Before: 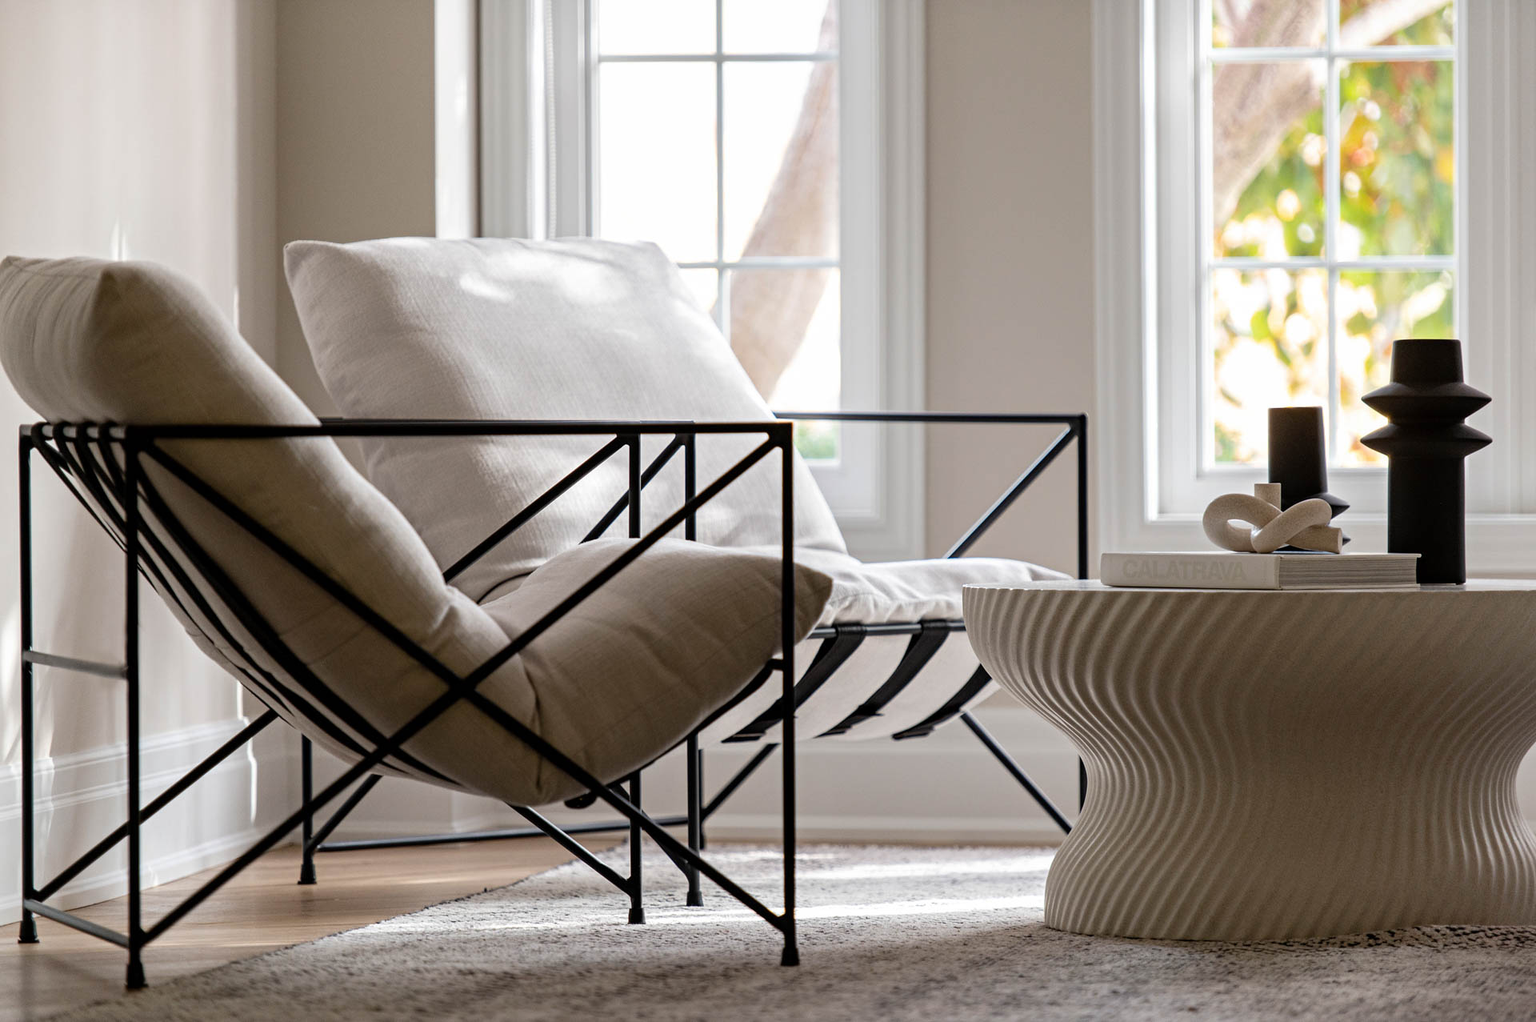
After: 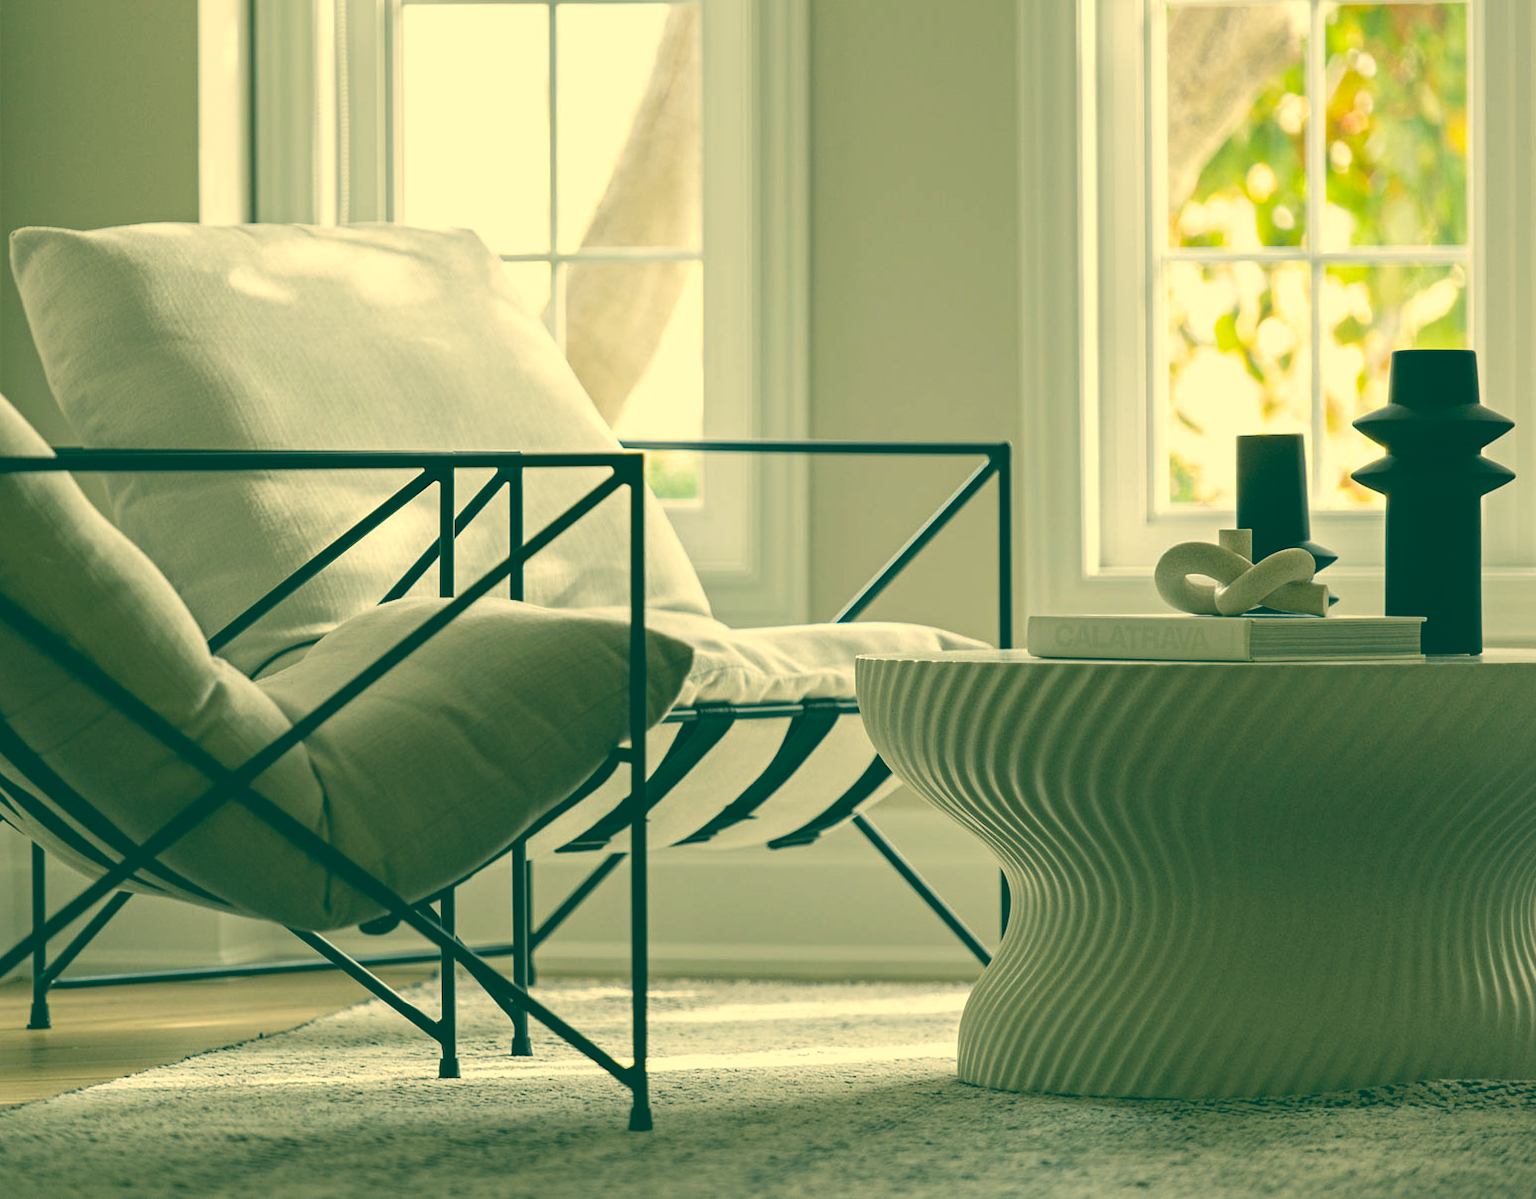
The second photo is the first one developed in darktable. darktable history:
color correction: highlights a* 2.09, highlights b* 34.08, shadows a* -36.07, shadows b* -5.71
exposure: black level correction -0.03, compensate highlight preservation false
crop and rotate: left 18.017%, top 5.722%, right 1.716%
